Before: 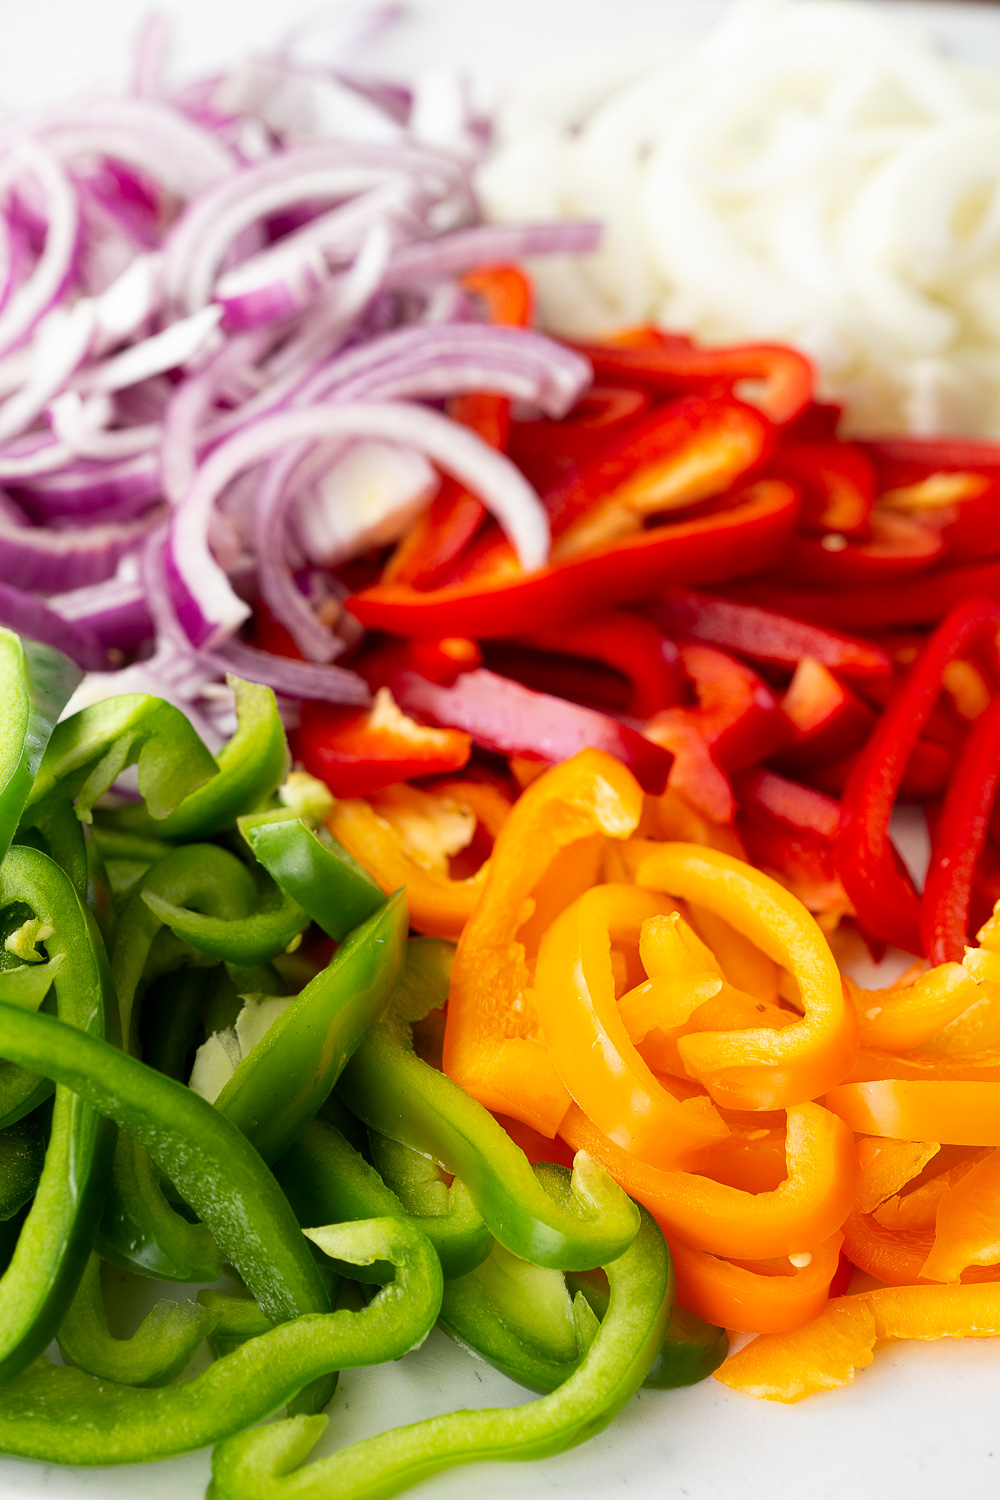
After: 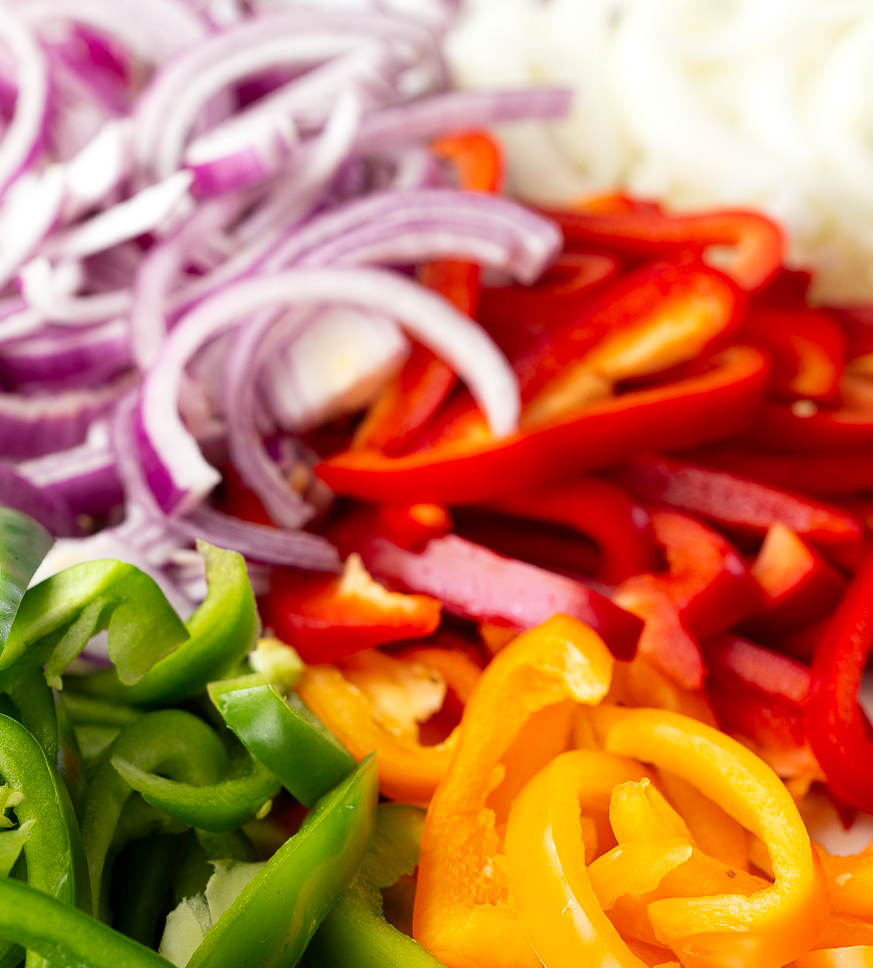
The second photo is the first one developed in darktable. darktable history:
crop: left 3.015%, top 8.969%, right 9.647%, bottom 26.457%
levels: levels [0, 0.492, 0.984]
